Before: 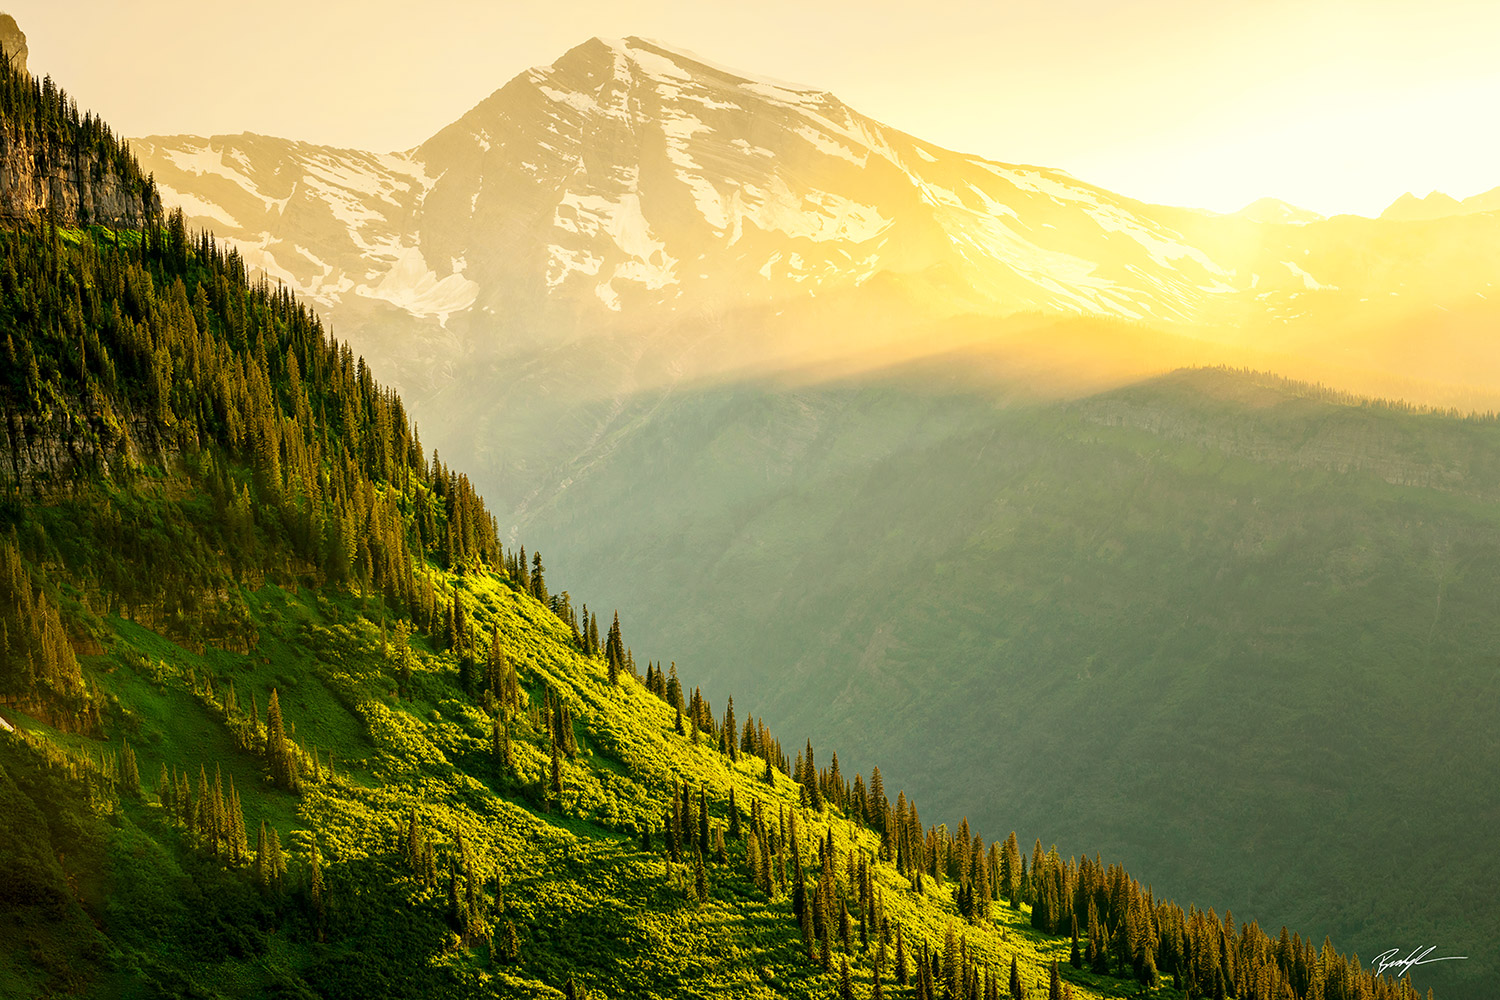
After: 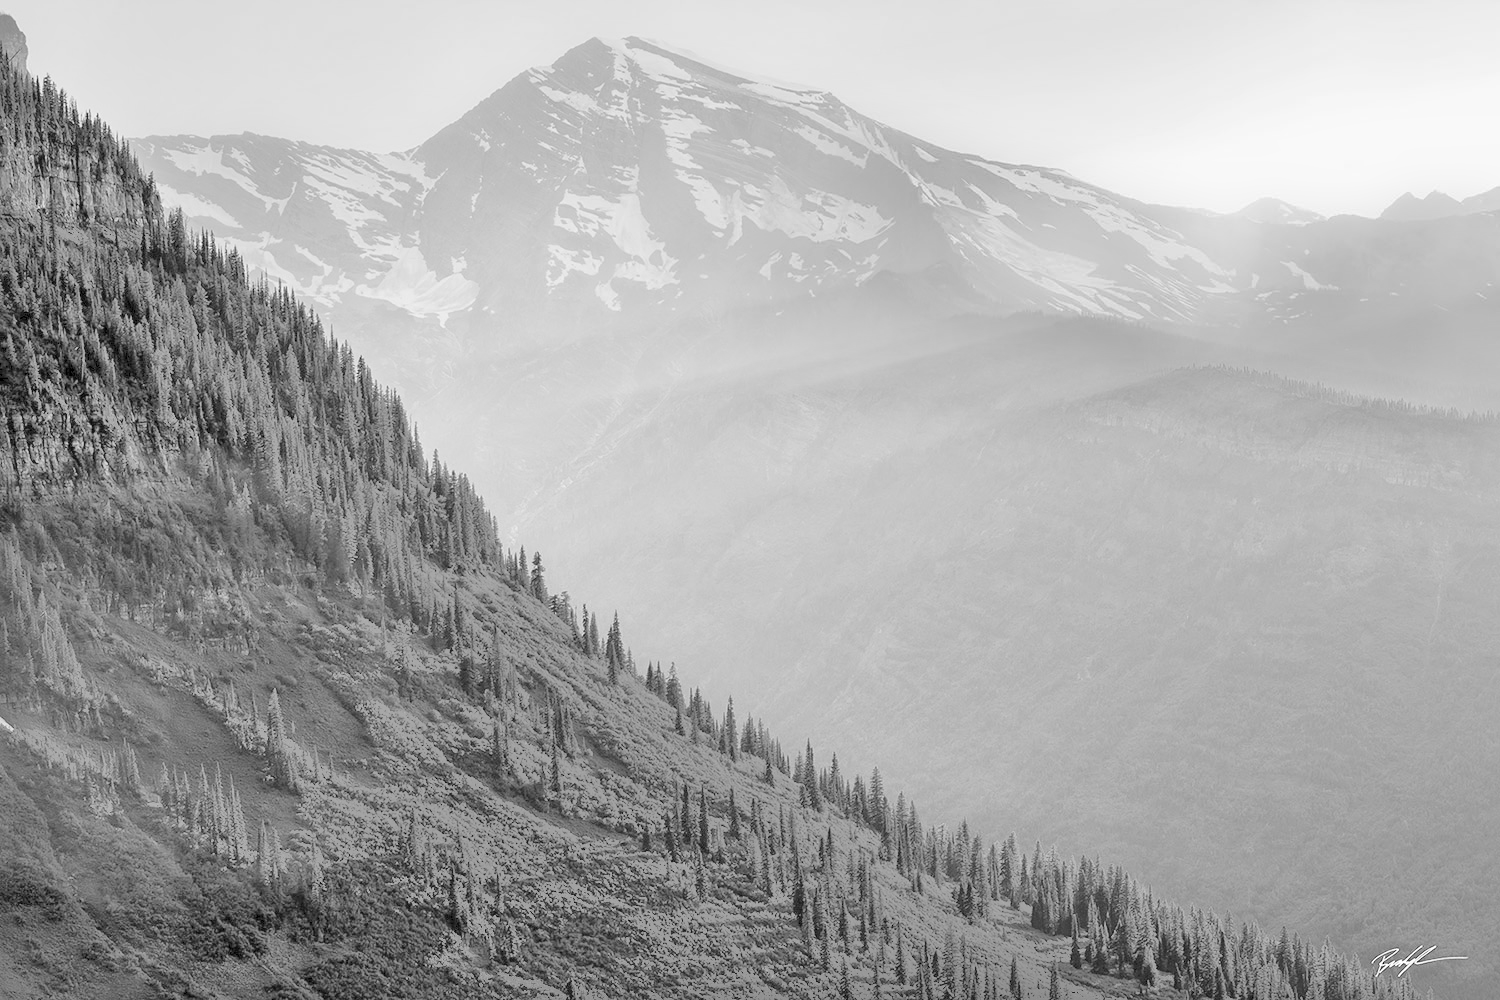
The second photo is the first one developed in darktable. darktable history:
local contrast: mode bilateral grid, contrast 20, coarseness 50, detail 161%, midtone range 0.2
contrast brightness saturation: brightness 1
color zones: curves: ch0 [(0, 0.444) (0.143, 0.442) (0.286, 0.441) (0.429, 0.441) (0.571, 0.441) (0.714, 0.441) (0.857, 0.442) (1, 0.444)]
monochrome: a 0, b 0, size 0.5, highlights 0.57
